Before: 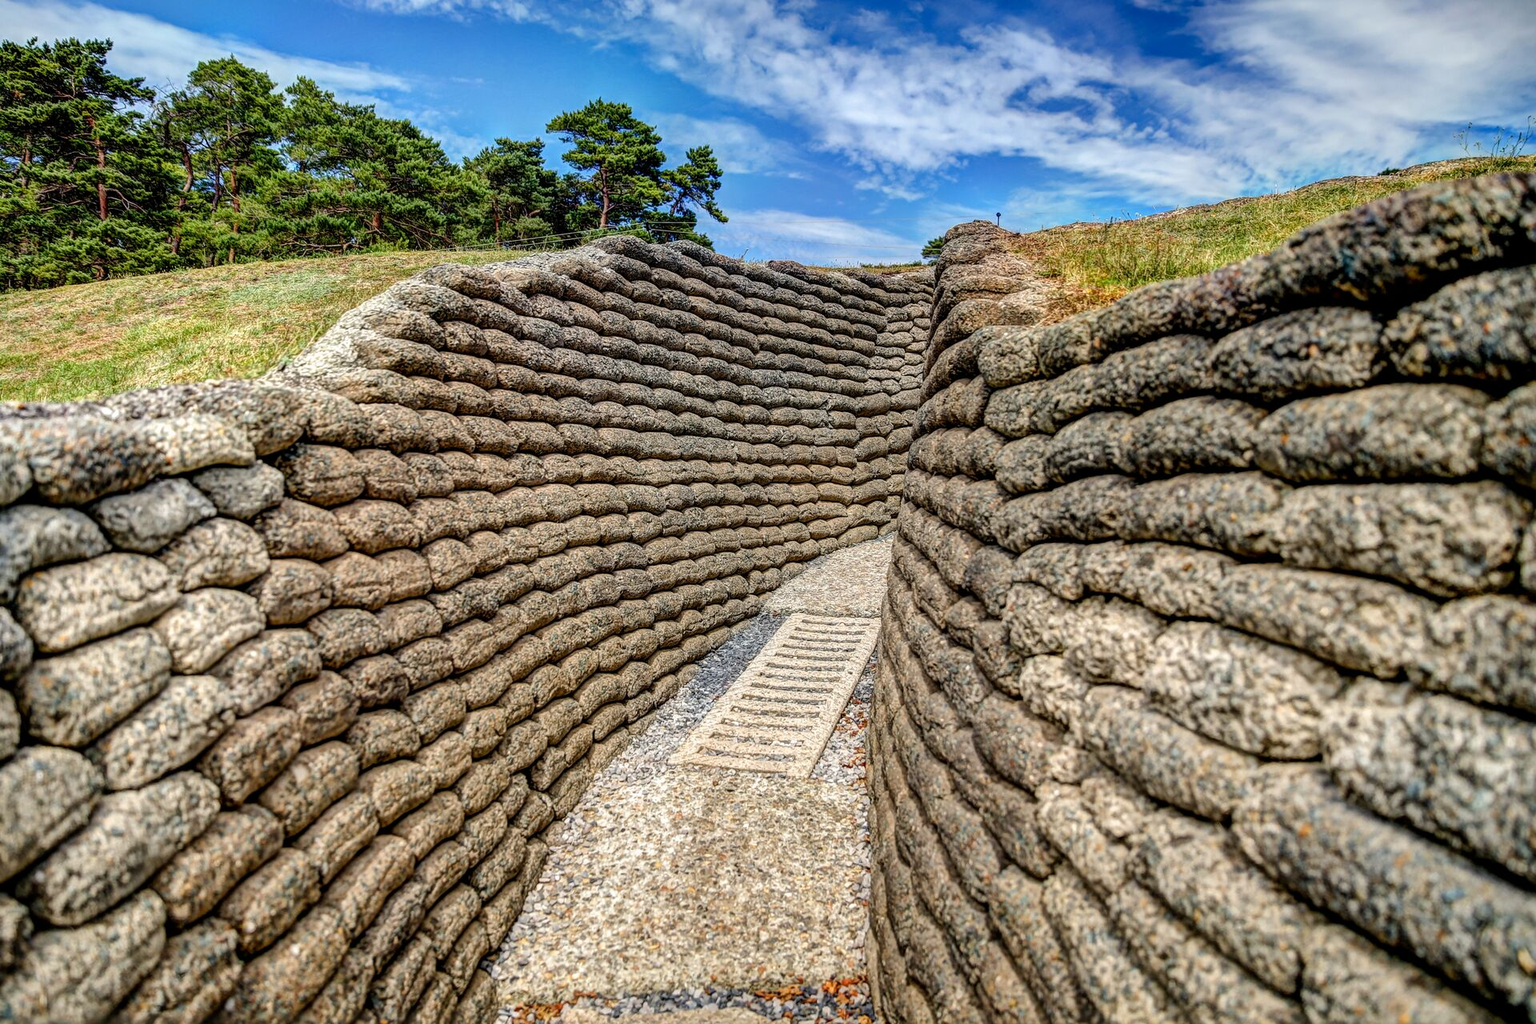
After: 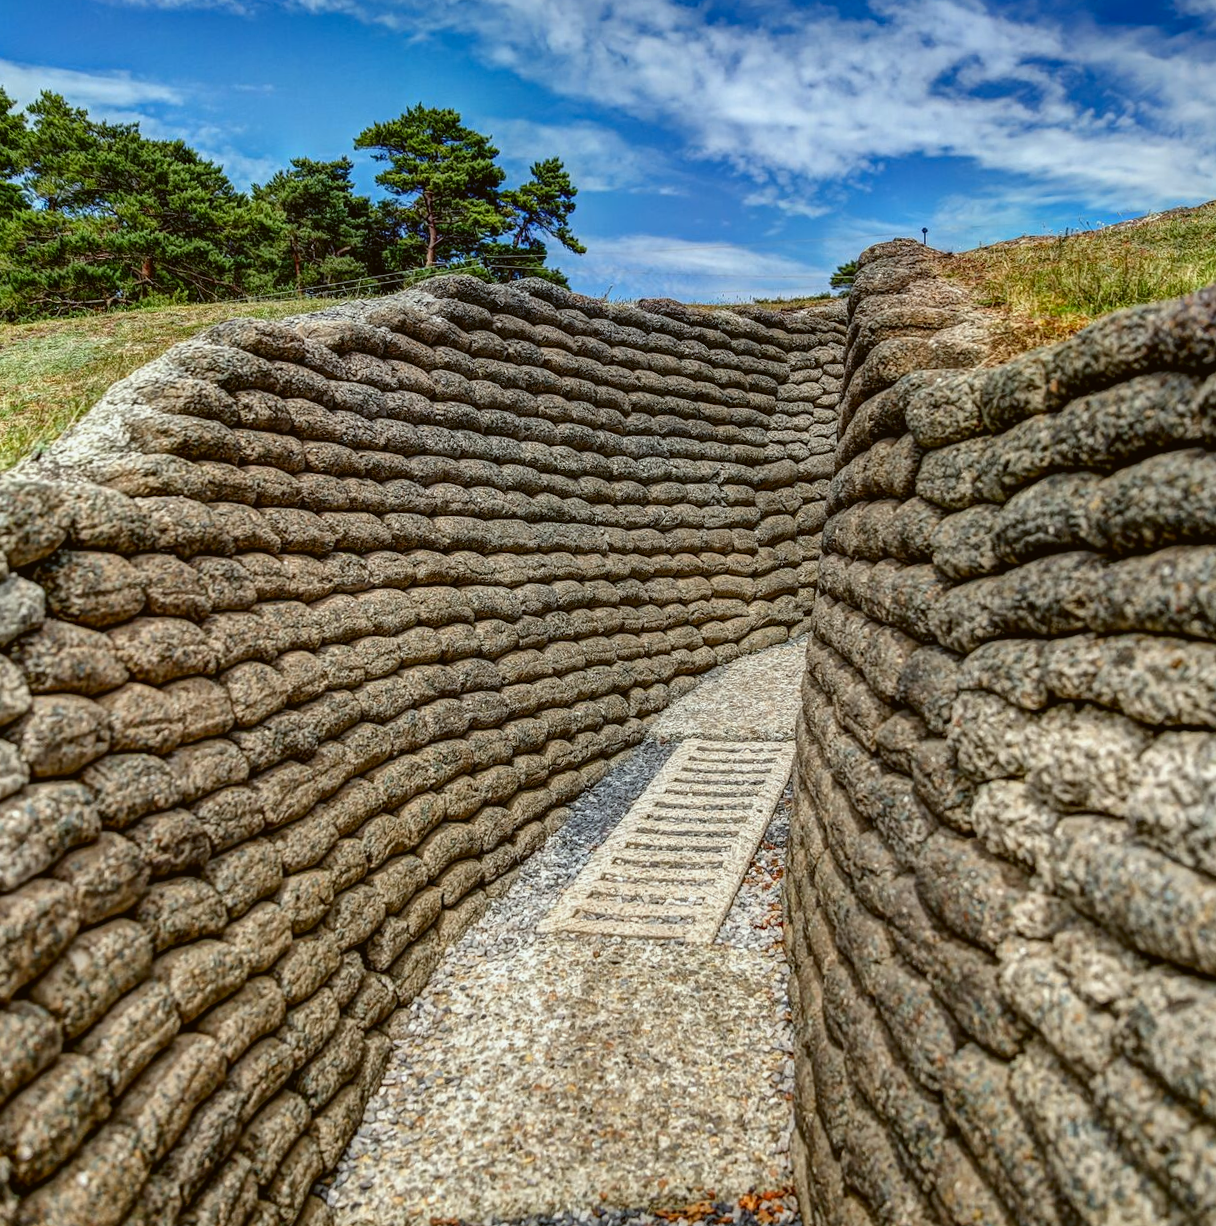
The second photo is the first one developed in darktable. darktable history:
crop and rotate: left 14.436%, right 18.898%
color balance: lift [1.004, 1.002, 1.002, 0.998], gamma [1, 1.007, 1.002, 0.993], gain [1, 0.977, 1.013, 1.023], contrast -3.64%
contrast brightness saturation: brightness -0.09
rotate and perspective: rotation -2.12°, lens shift (vertical) 0.009, lens shift (horizontal) -0.008, automatic cropping original format, crop left 0.036, crop right 0.964, crop top 0.05, crop bottom 0.959
